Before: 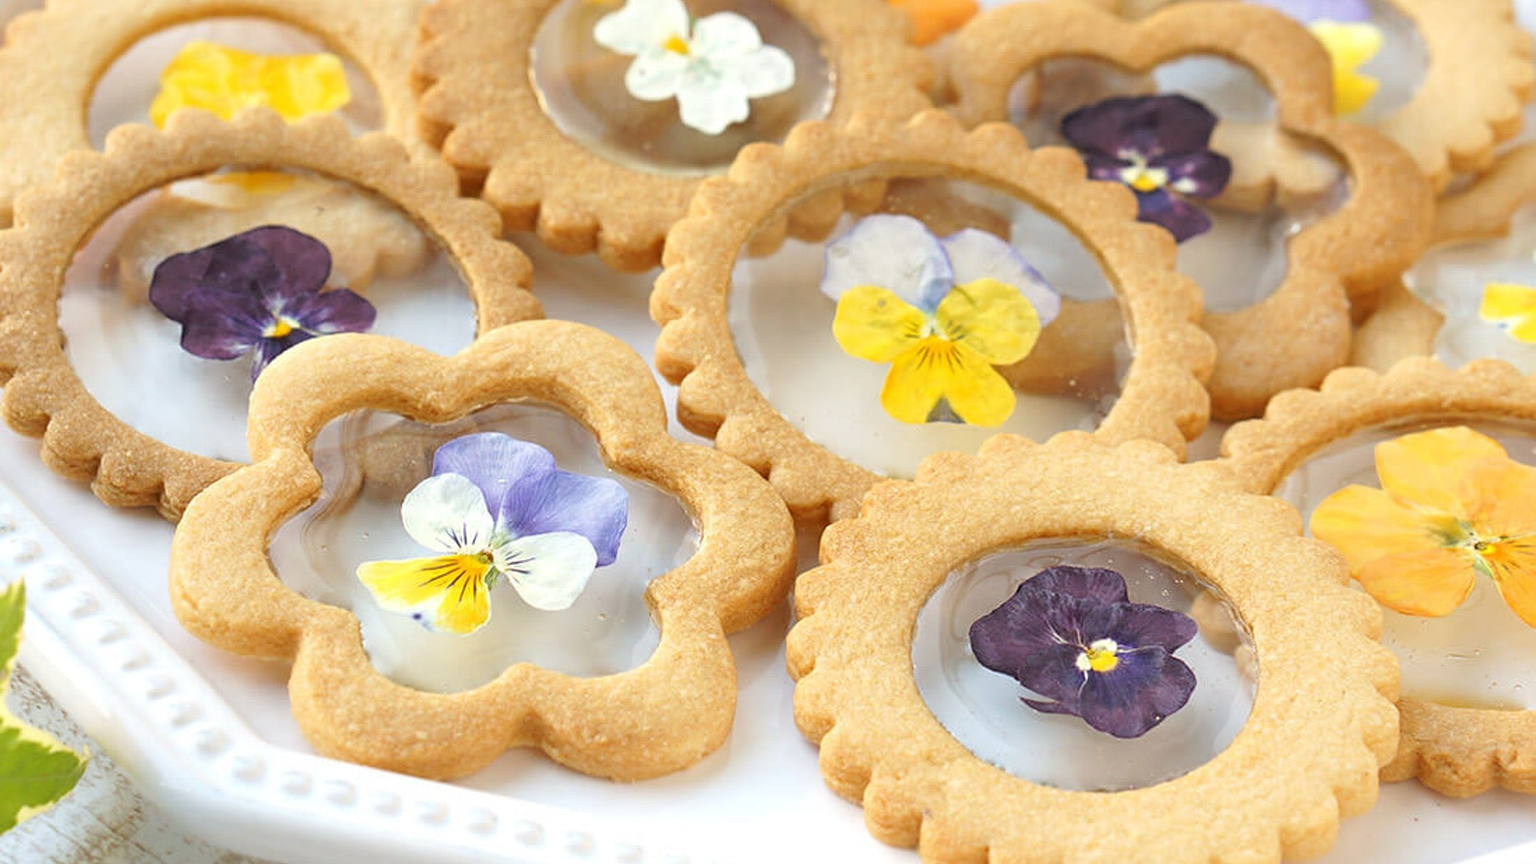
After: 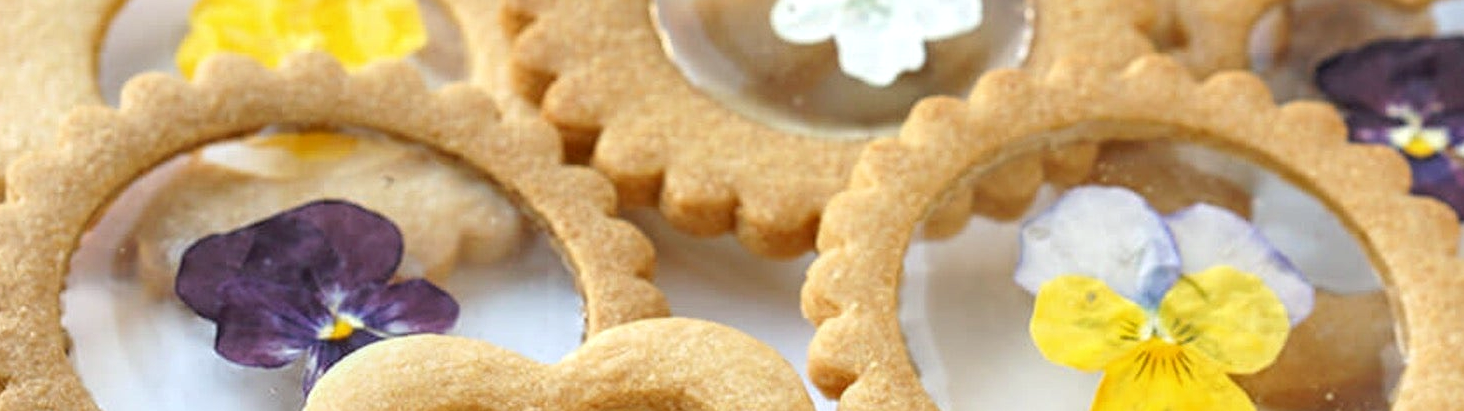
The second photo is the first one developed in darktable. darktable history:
crop: left 0.579%, top 7.627%, right 23.167%, bottom 54.275%
local contrast: on, module defaults
white balance: red 0.976, blue 1.04
